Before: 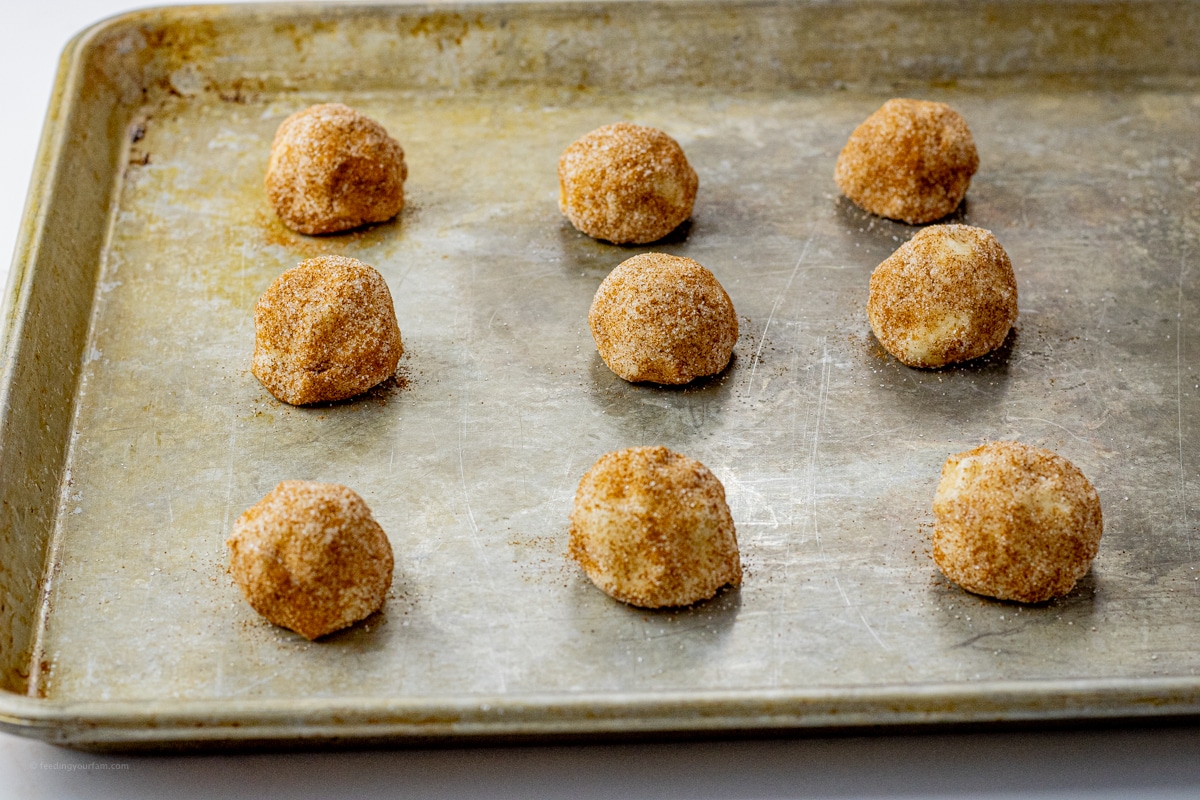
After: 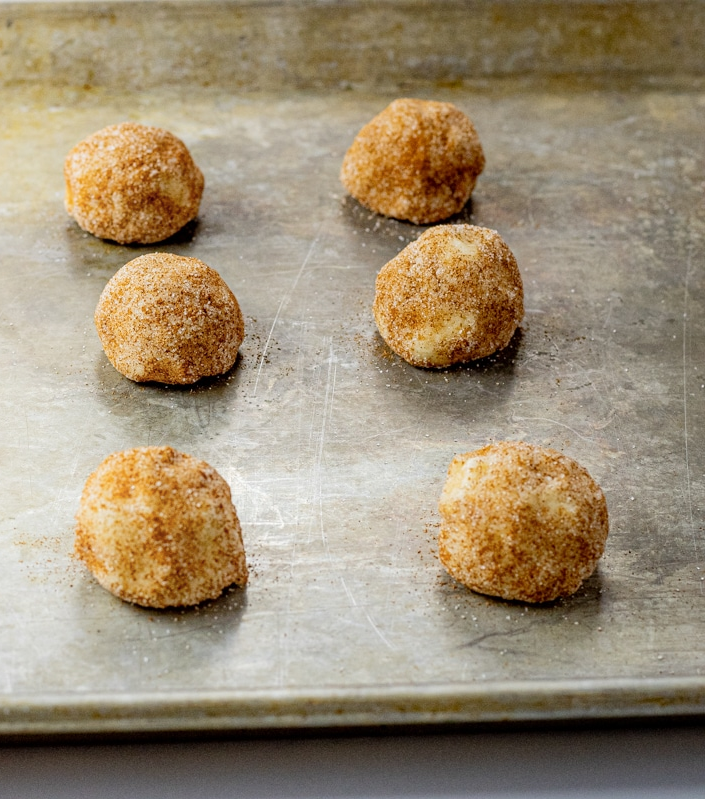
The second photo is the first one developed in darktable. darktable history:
shadows and highlights: highlights 70.86, soften with gaussian
crop: left 41.168%
